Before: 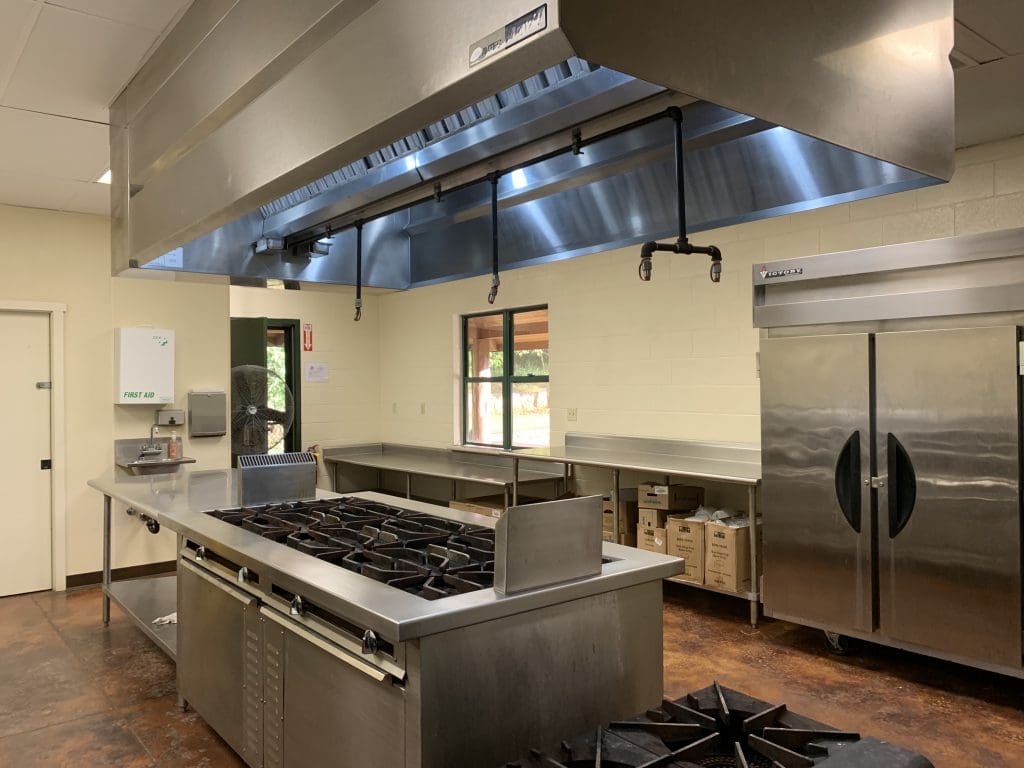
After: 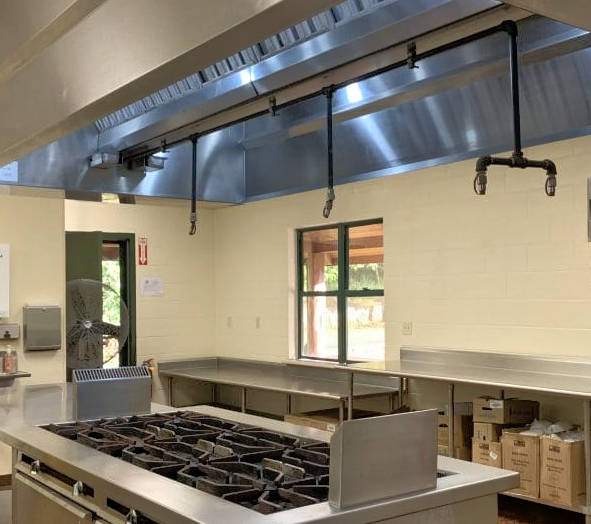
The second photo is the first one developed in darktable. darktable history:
crop: left 16.202%, top 11.208%, right 26.045%, bottom 20.557%
tone equalizer: -8 EV -0.528 EV, -7 EV -0.319 EV, -6 EV -0.083 EV, -5 EV 0.413 EV, -4 EV 0.985 EV, -3 EV 0.791 EV, -2 EV -0.01 EV, -1 EV 0.14 EV, +0 EV -0.012 EV, smoothing 1
exposure: compensate highlight preservation false
